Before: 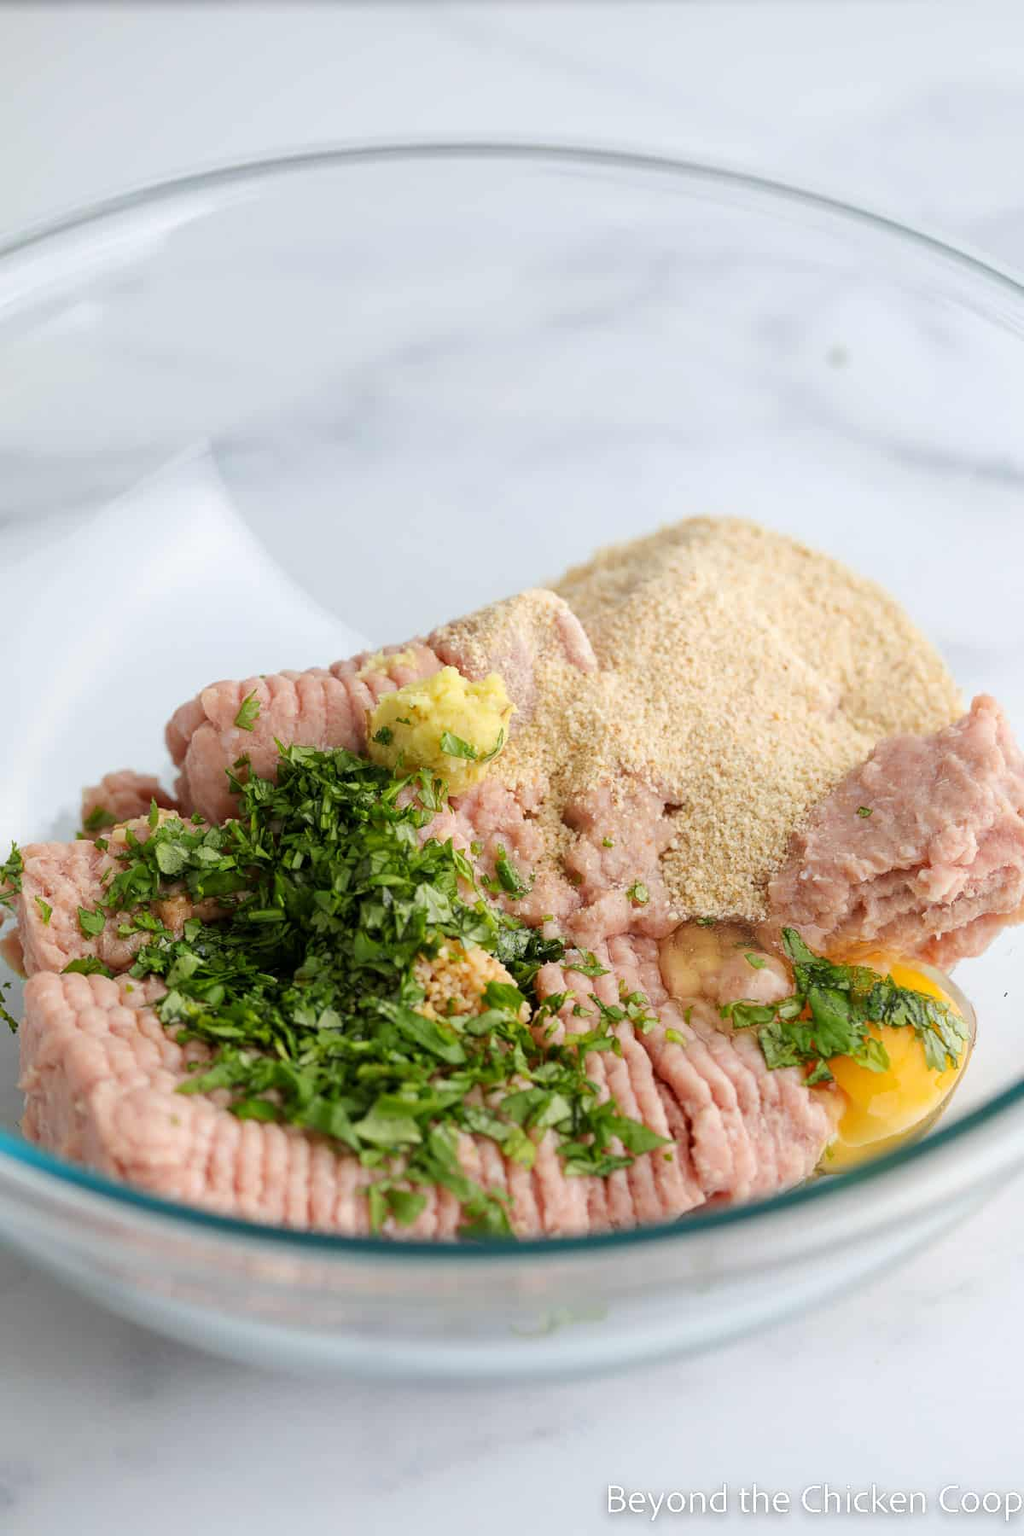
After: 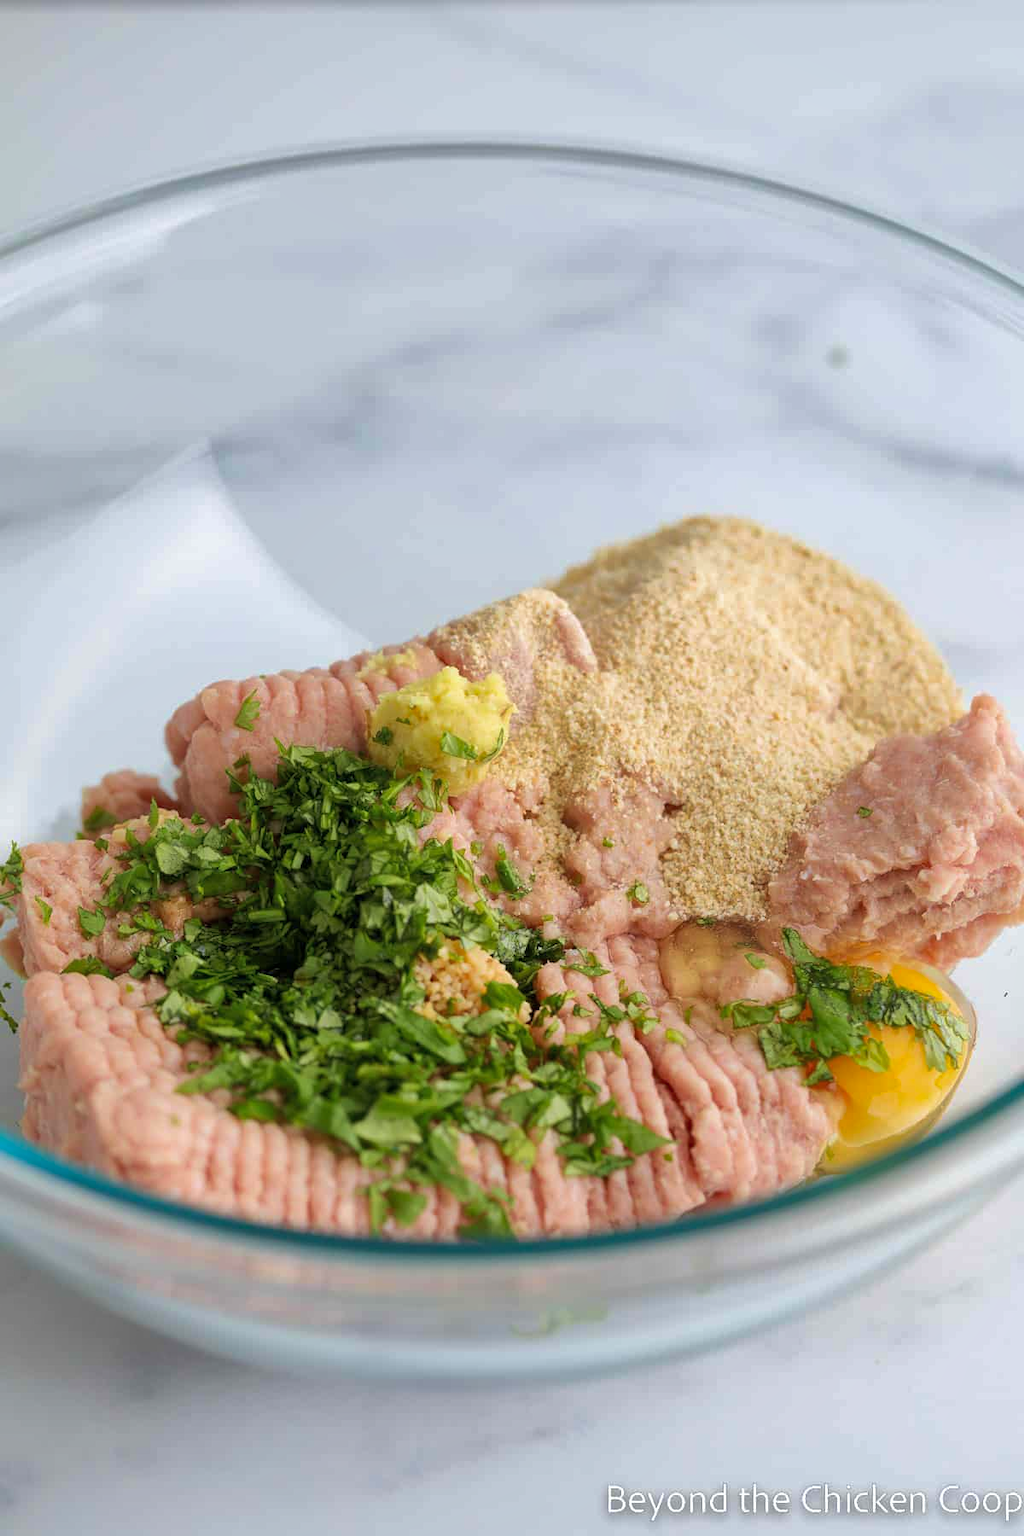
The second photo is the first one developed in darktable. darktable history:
velvia: on, module defaults
shadows and highlights: on, module defaults
